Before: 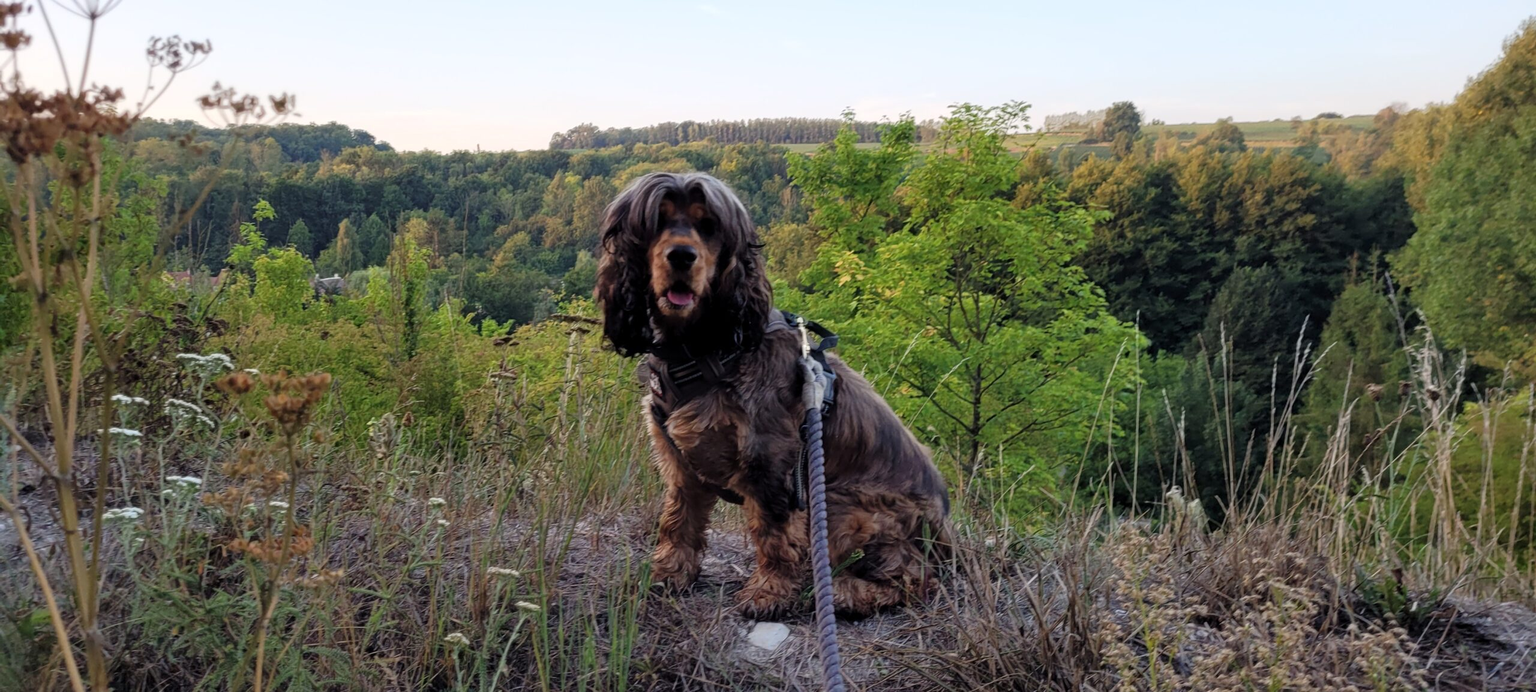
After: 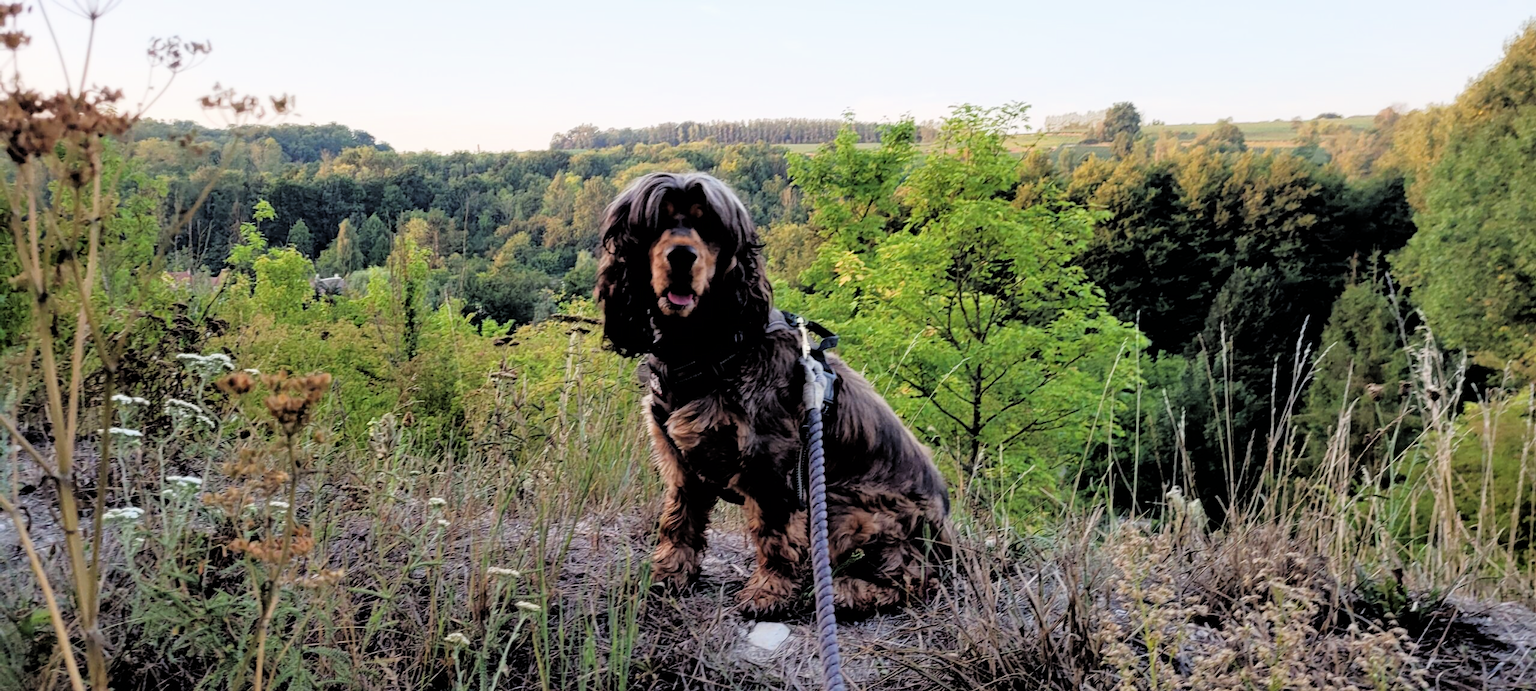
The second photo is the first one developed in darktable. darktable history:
filmic rgb: black relative exposure -3.31 EV, white relative exposure 3.45 EV, hardness 2.36, contrast 1.103
exposure: black level correction 0, exposure 0.7 EV, compensate exposure bias true, compensate highlight preservation false
